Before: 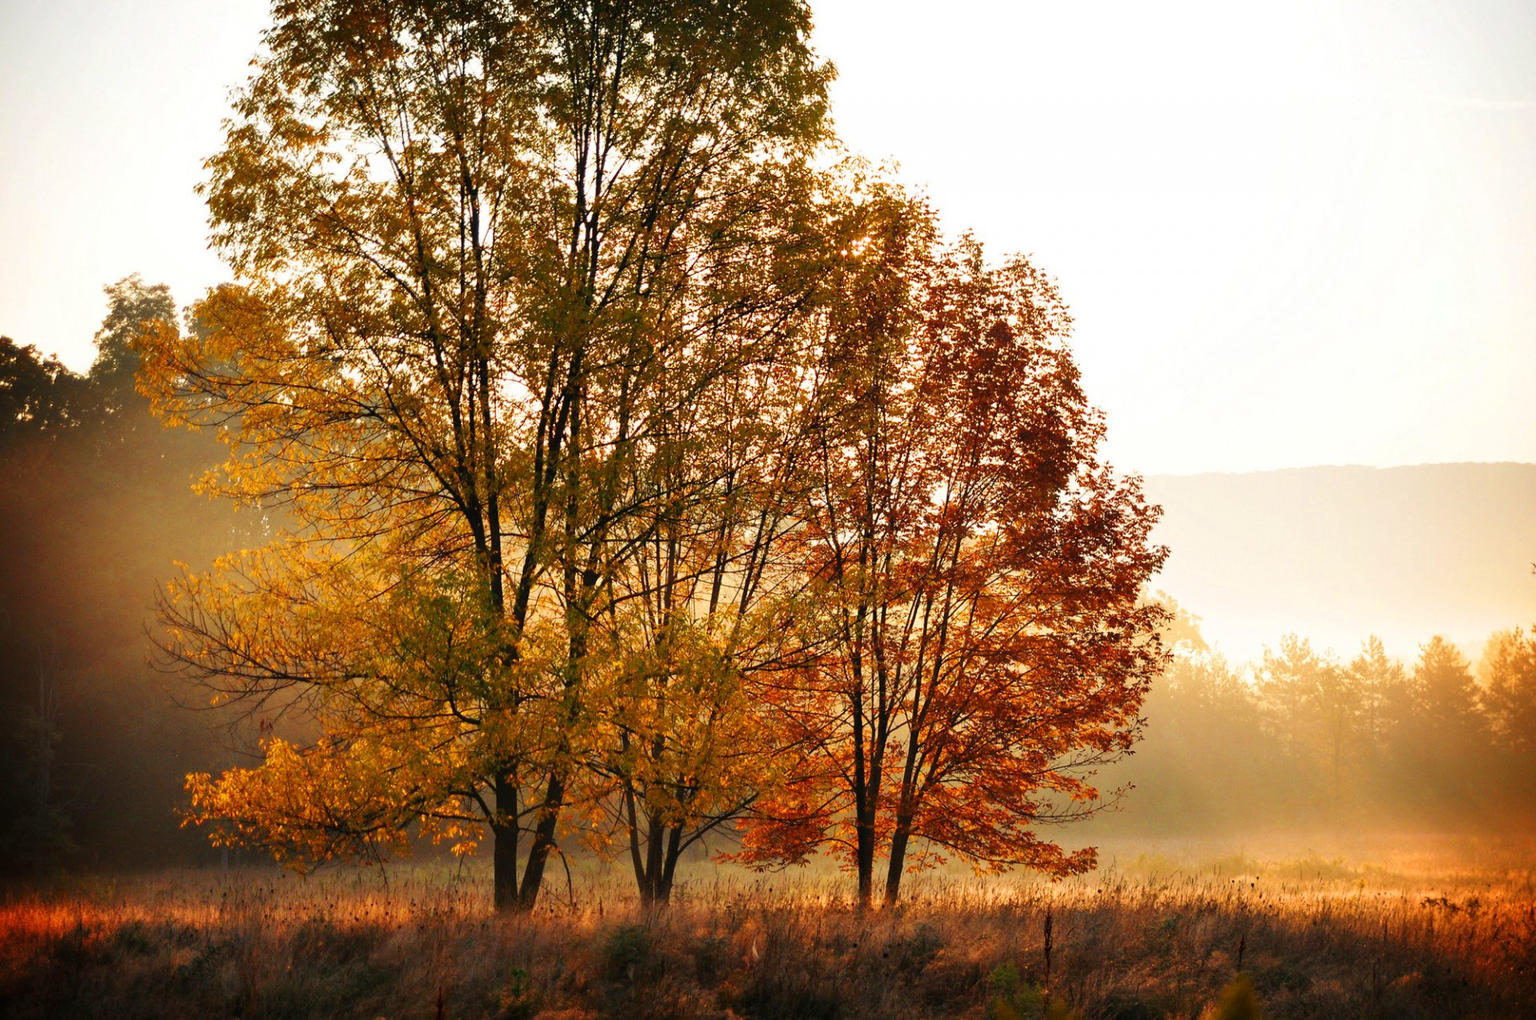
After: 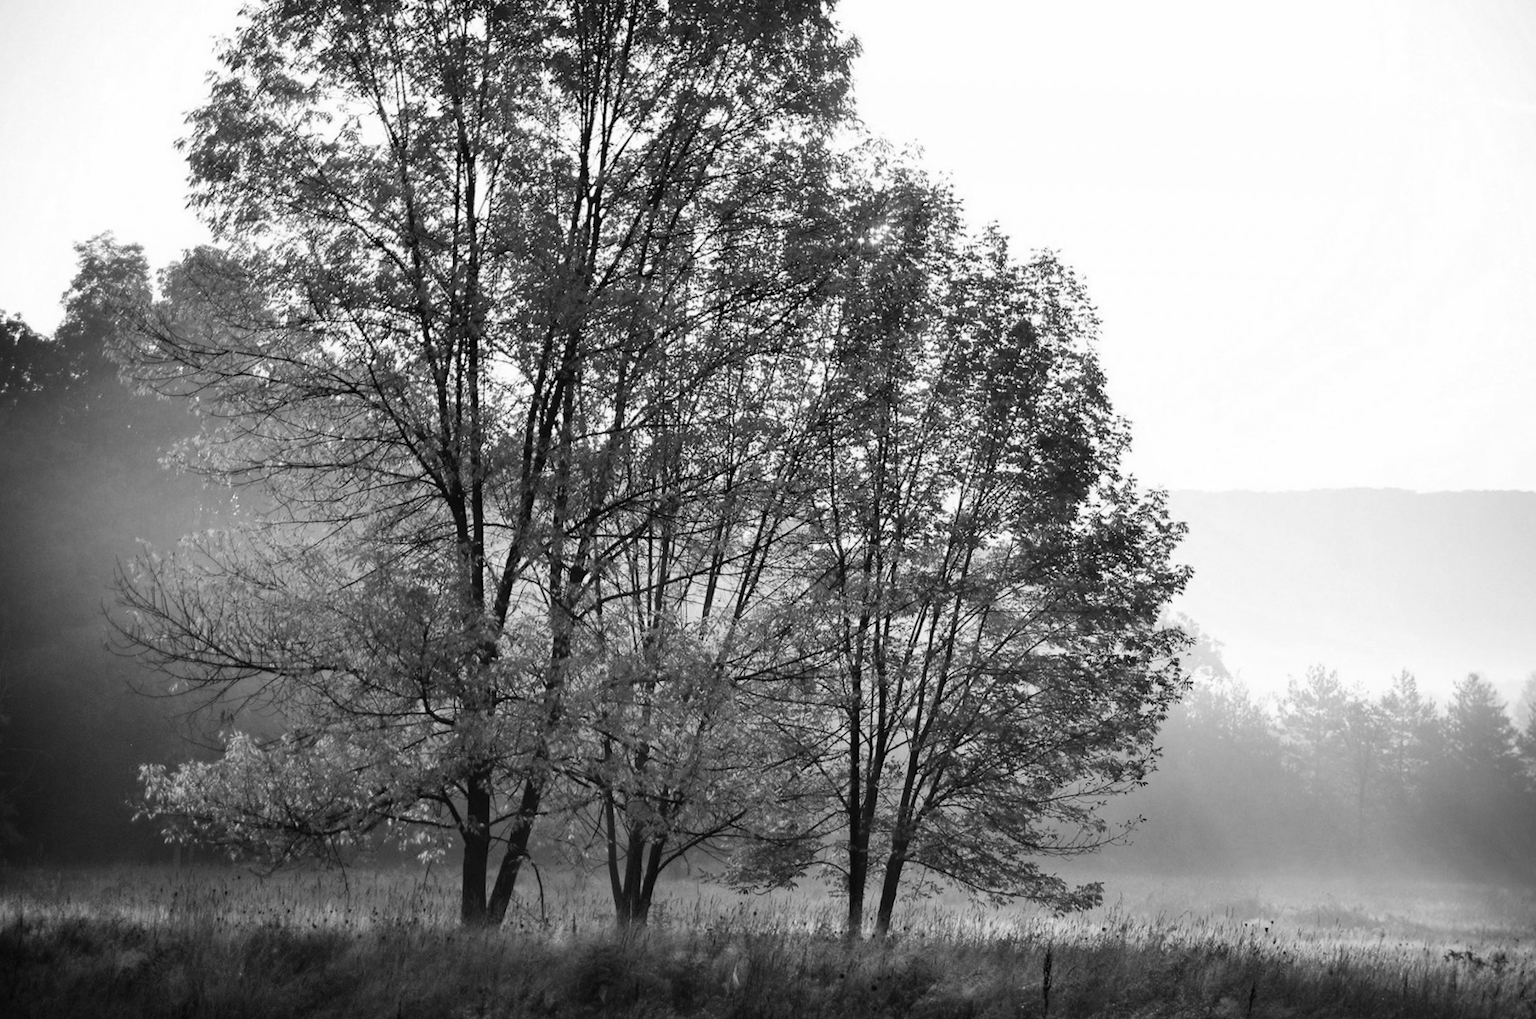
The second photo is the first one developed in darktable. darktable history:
crop and rotate: angle -2.38°
monochrome: on, module defaults
white balance: red 0.974, blue 1.044
